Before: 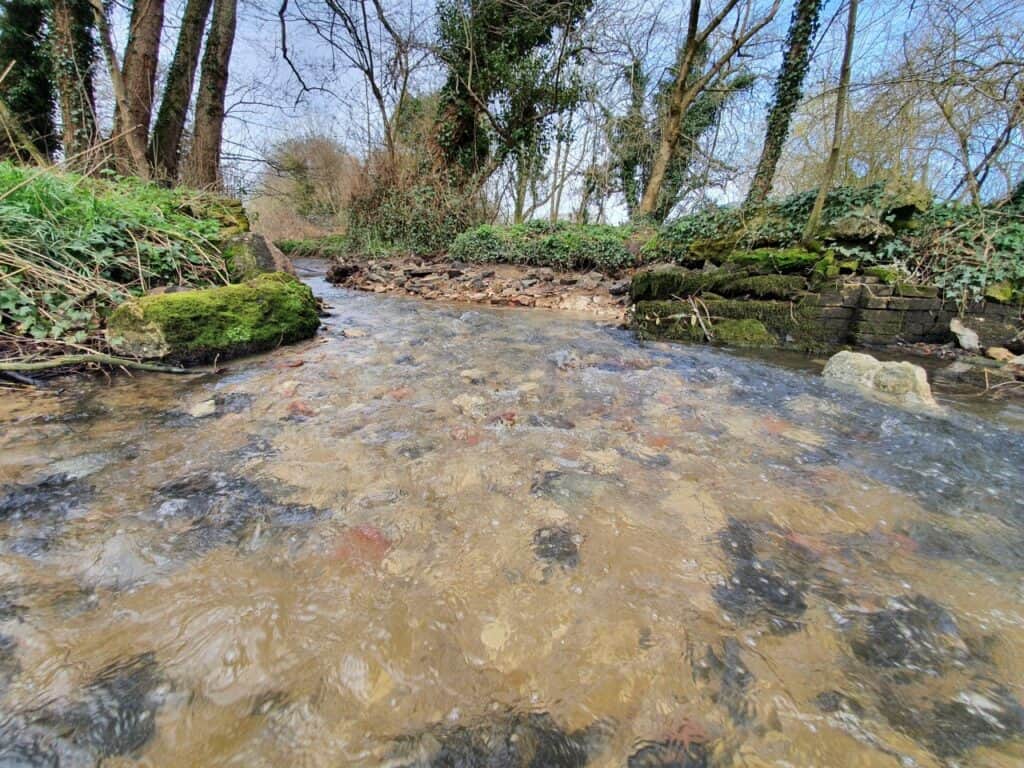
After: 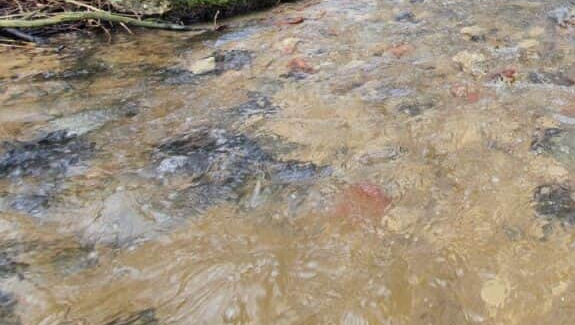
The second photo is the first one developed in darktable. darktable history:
crop: top 44.771%, right 43.772%, bottom 12.85%
